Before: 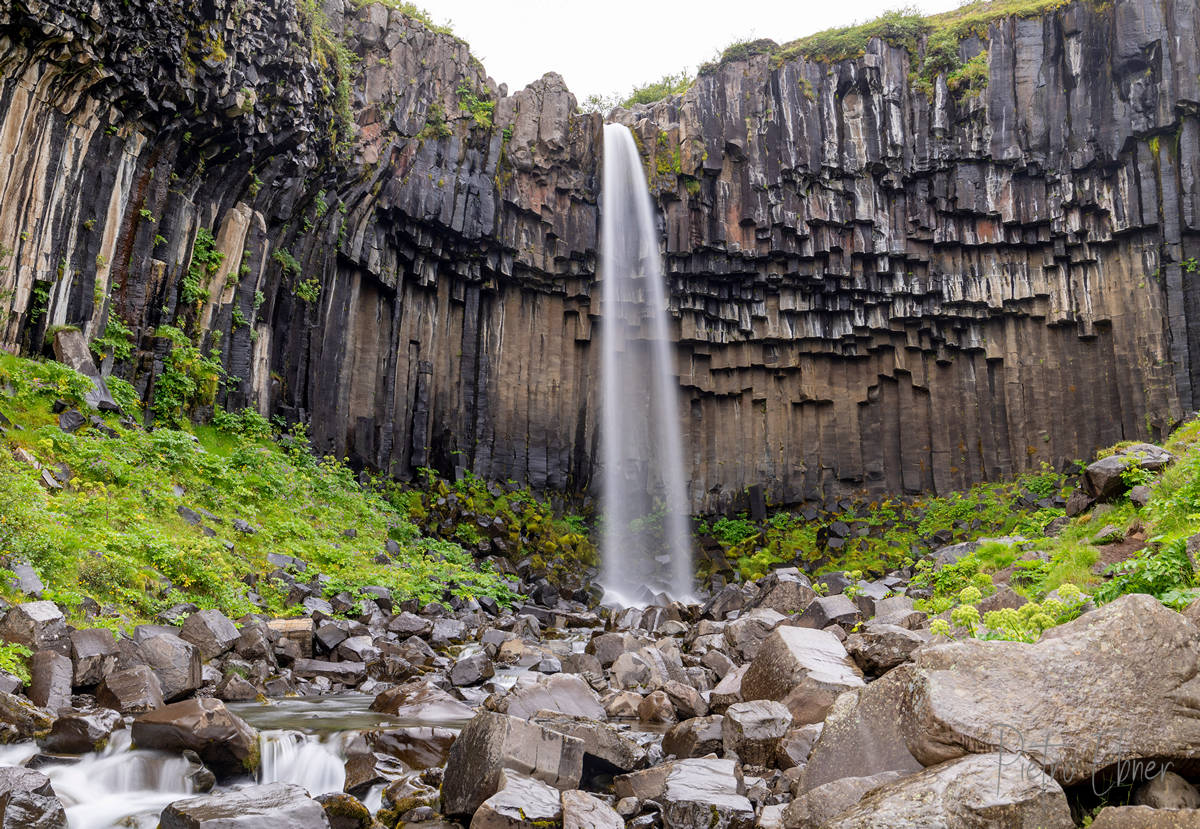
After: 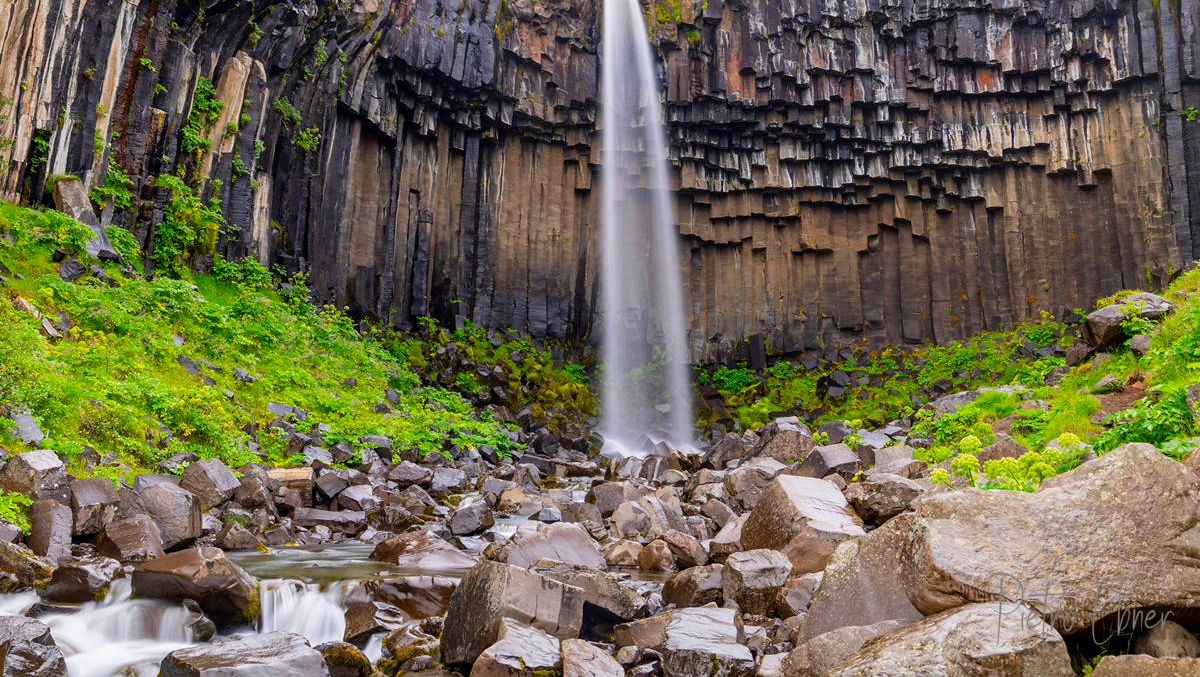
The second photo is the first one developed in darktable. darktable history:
contrast brightness saturation: saturation 0.504
tone equalizer: smoothing diameter 2.13%, edges refinement/feathering 22.75, mask exposure compensation -1.57 EV, filter diffusion 5
crop and rotate: top 18.329%
